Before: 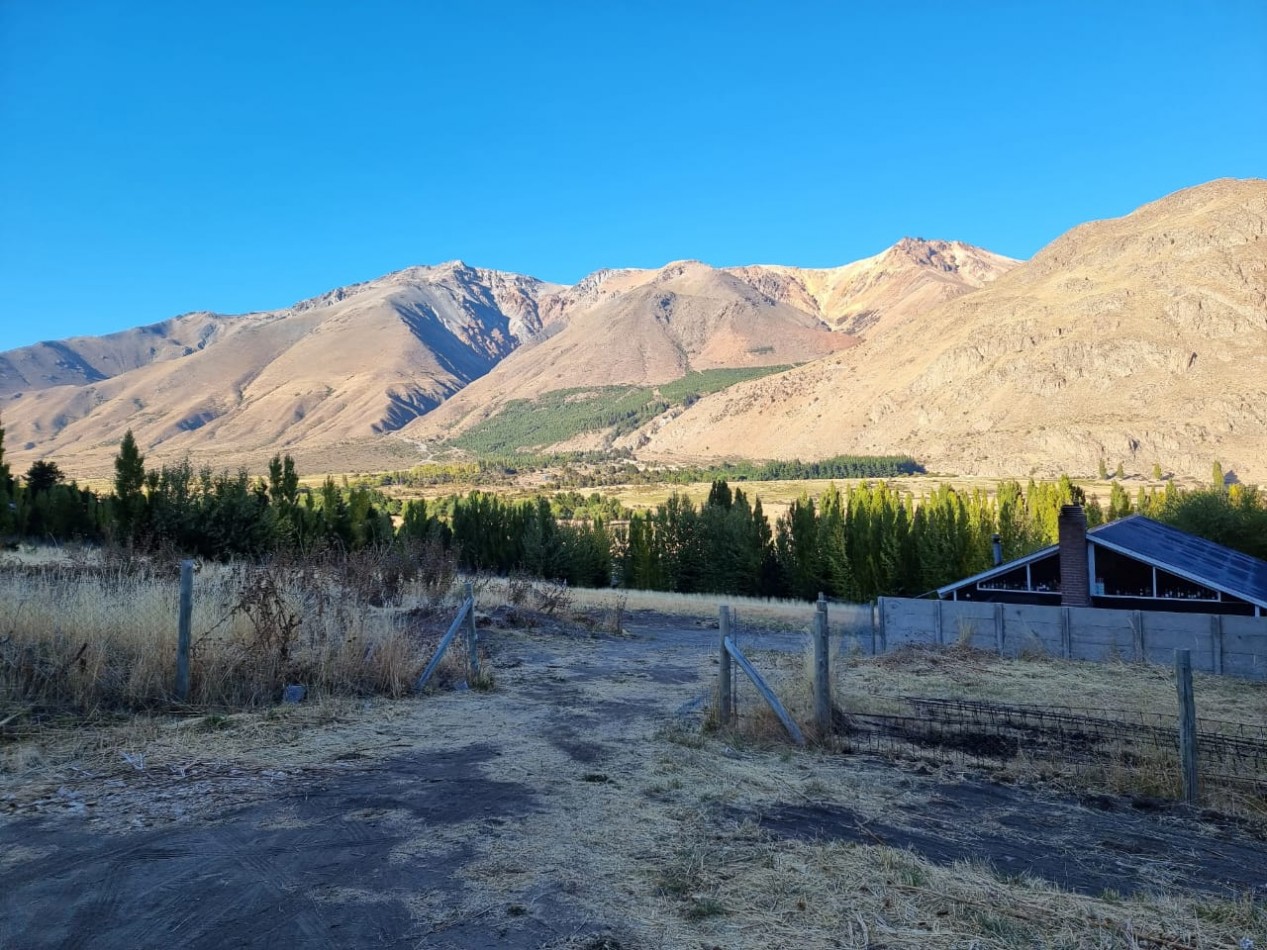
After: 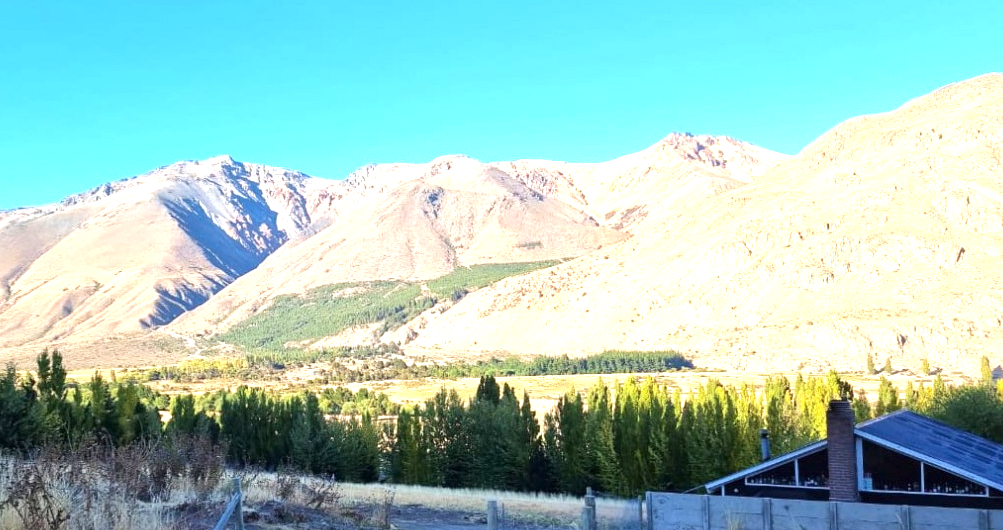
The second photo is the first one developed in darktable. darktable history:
velvia: strength 15.33%
crop: left 18.37%, top 11.071%, right 2.466%, bottom 33.062%
exposure: exposure 1 EV, compensate highlight preservation false
